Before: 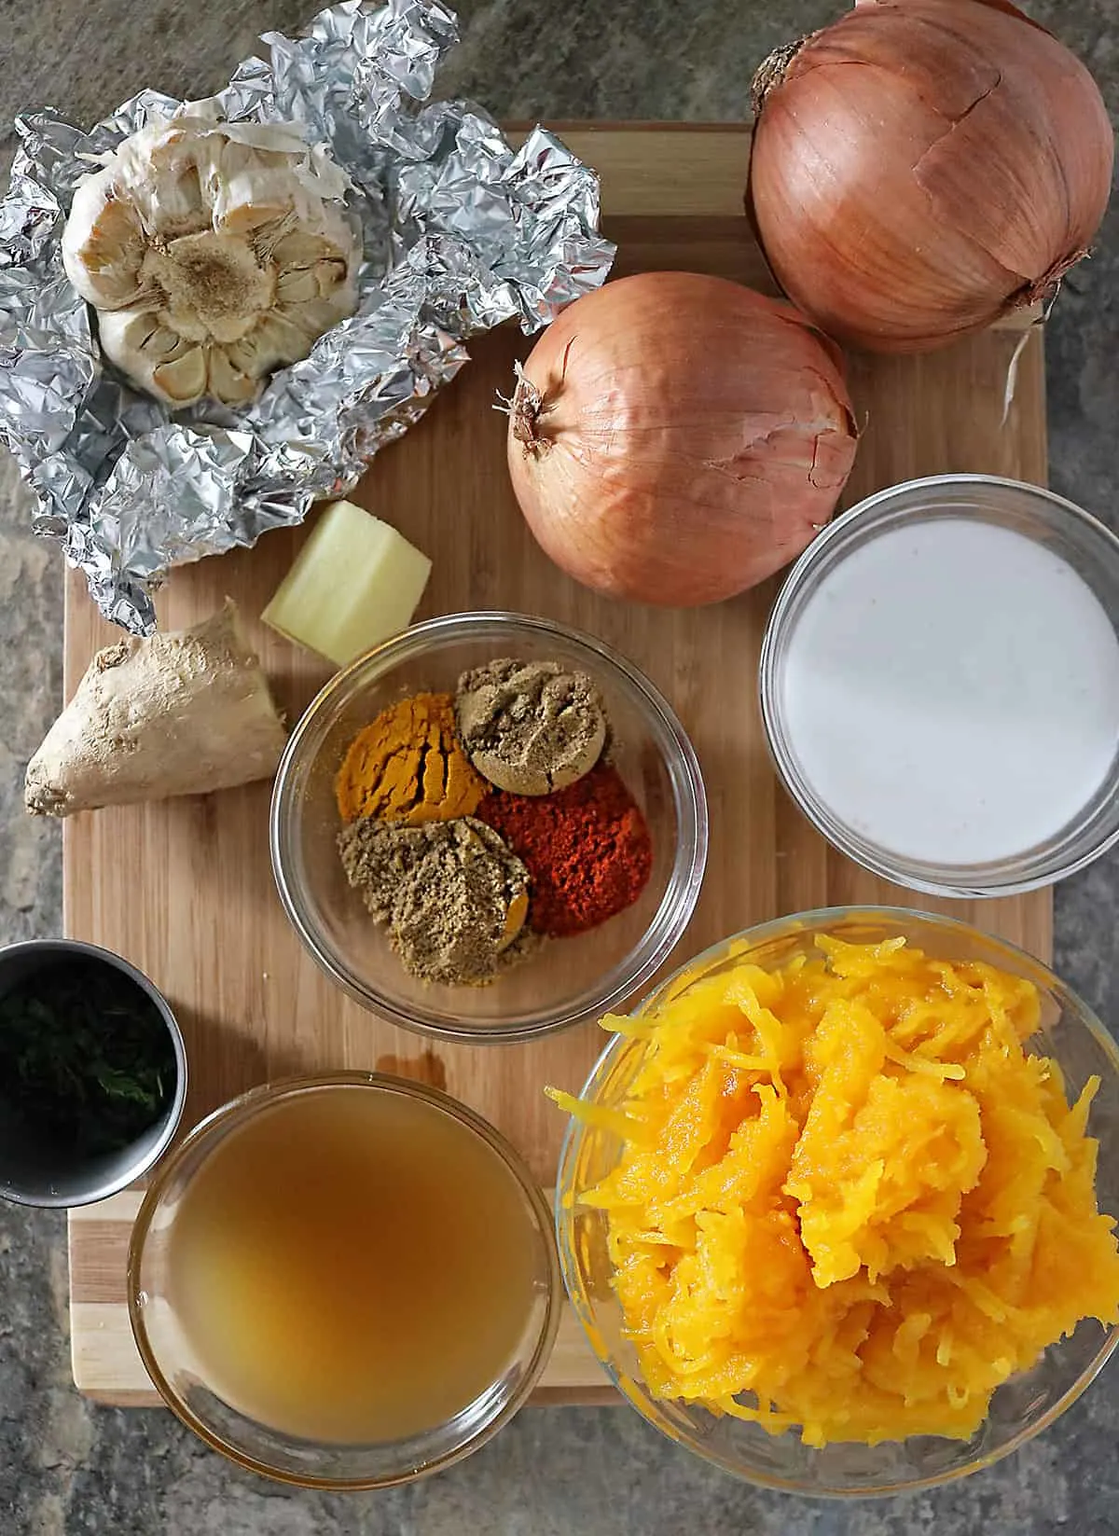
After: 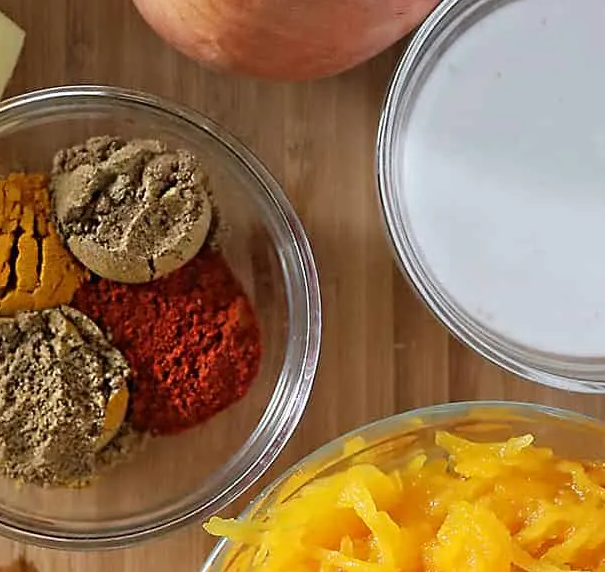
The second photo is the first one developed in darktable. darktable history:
crop: left 36.539%, top 34.629%, right 12.995%, bottom 30.581%
